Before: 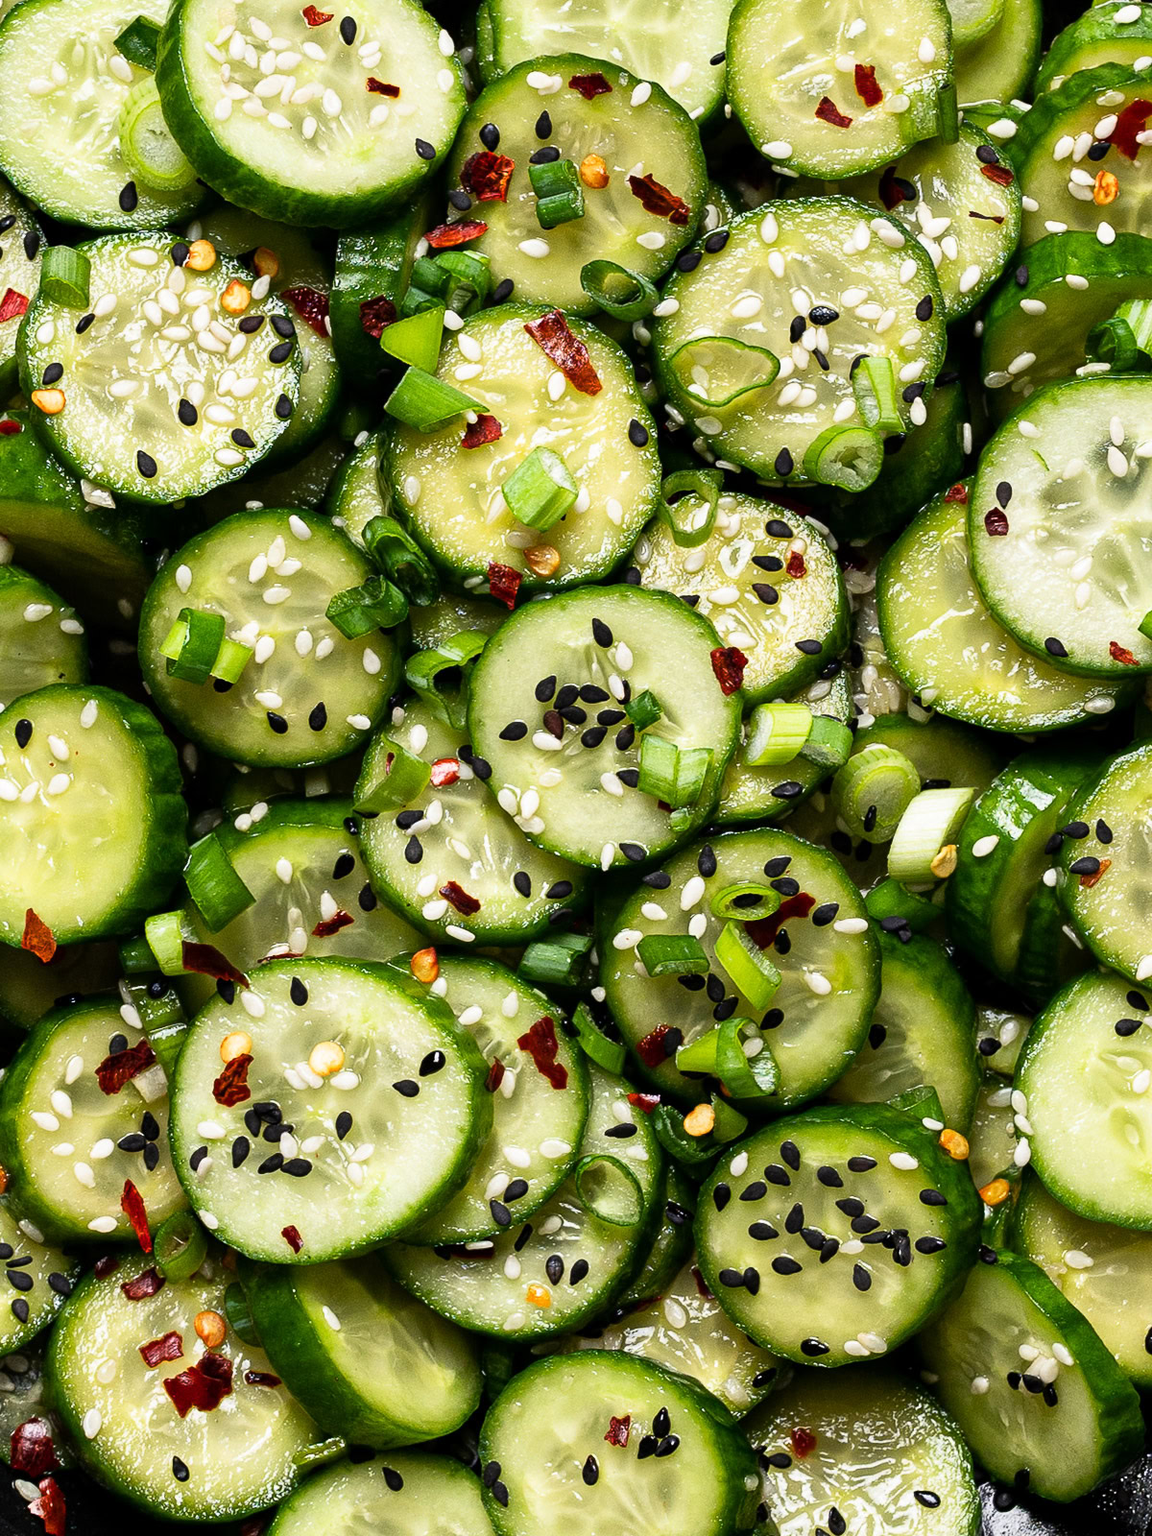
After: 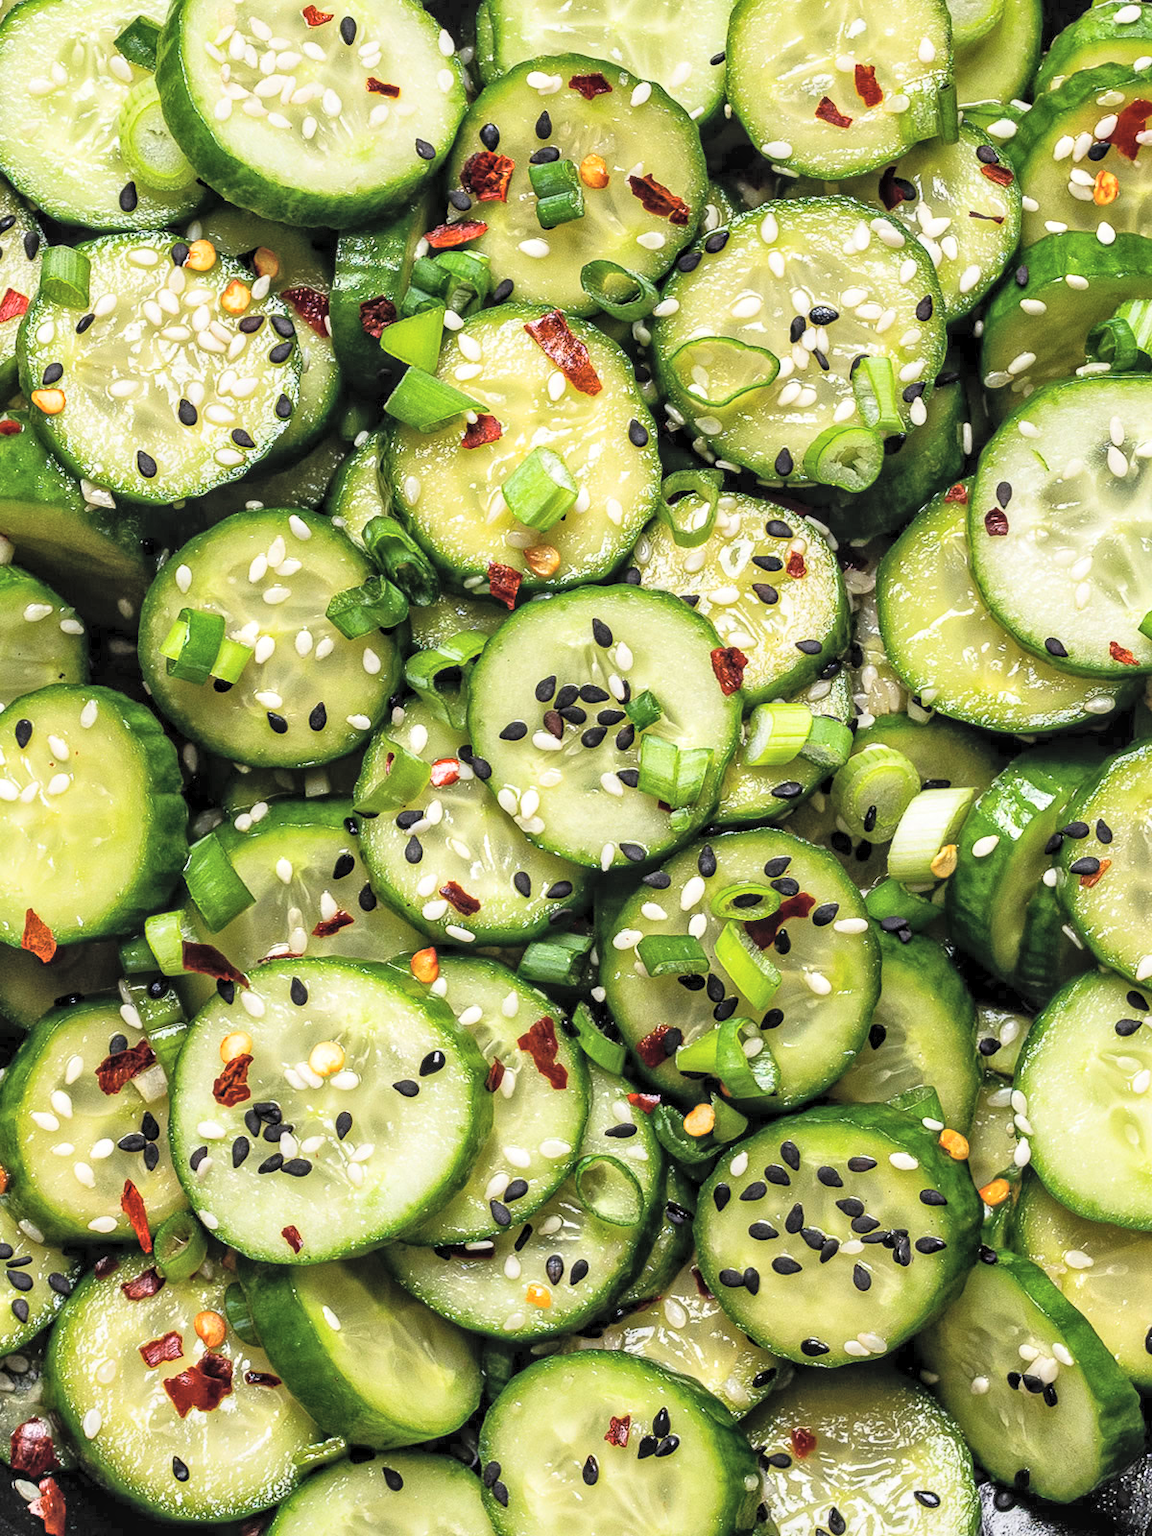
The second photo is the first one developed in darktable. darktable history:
contrast brightness saturation: brightness 0.288
local contrast: on, module defaults
